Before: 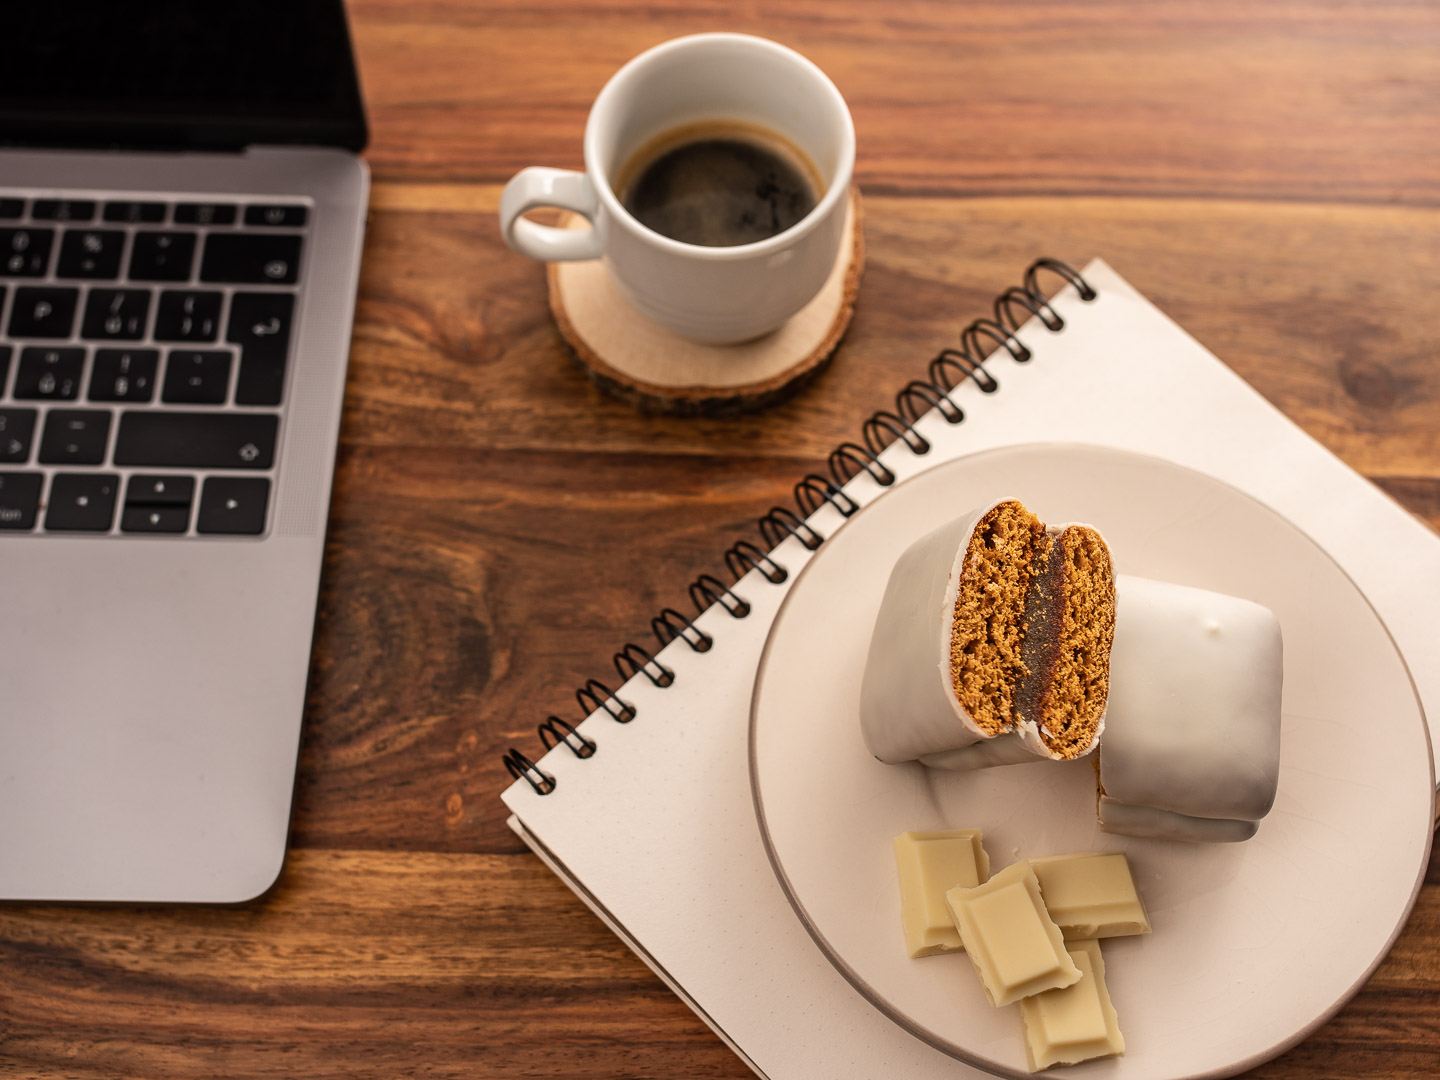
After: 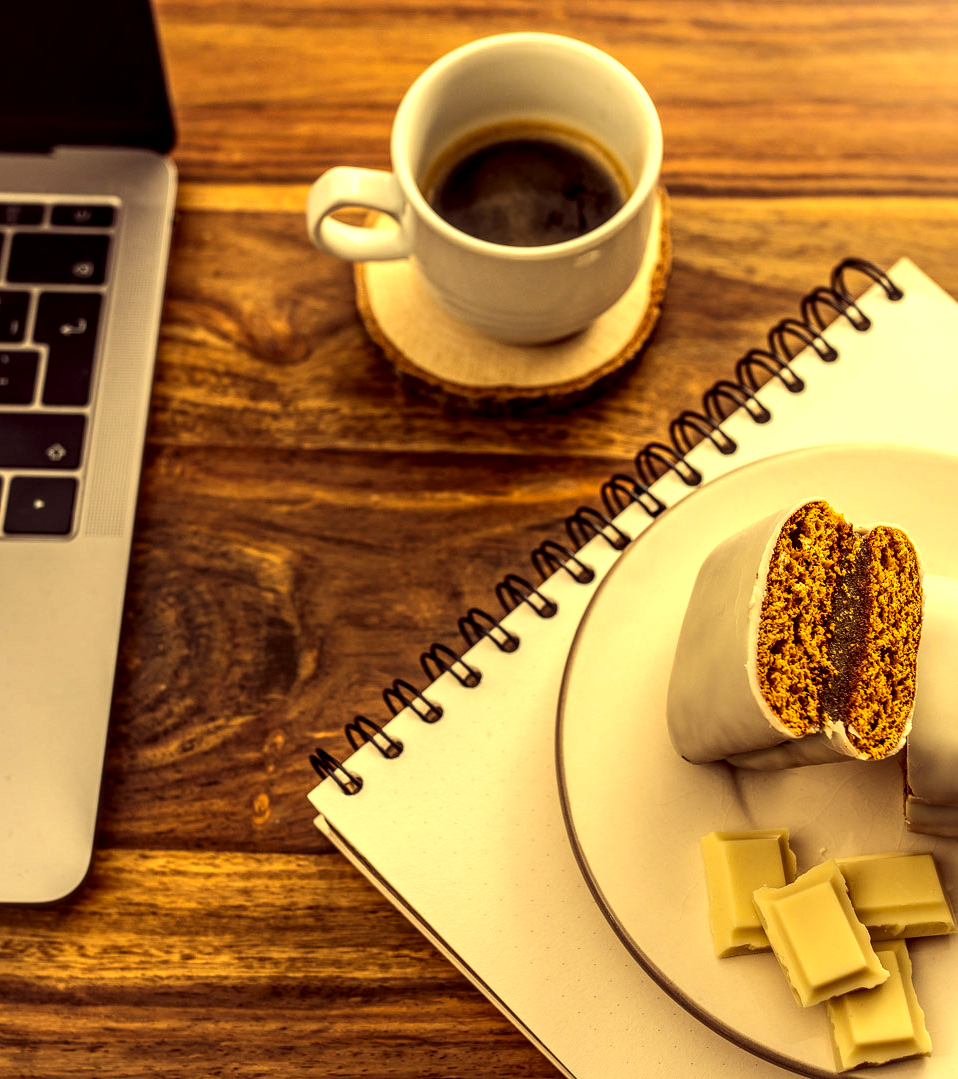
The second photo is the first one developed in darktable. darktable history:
crop and rotate: left 13.466%, right 19.941%
color correction: highlights a* -0.618, highlights b* 39.58, shadows a* 9.83, shadows b* -0.824
exposure: compensate exposure bias true, compensate highlight preservation false
local contrast: detail 160%
tone equalizer: -8 EV -0.383 EV, -7 EV -0.375 EV, -6 EV -0.36 EV, -5 EV -0.223 EV, -3 EV 0.208 EV, -2 EV 0.361 EV, -1 EV 0.364 EV, +0 EV 0.434 EV, edges refinement/feathering 500, mask exposure compensation -1.57 EV, preserve details no
